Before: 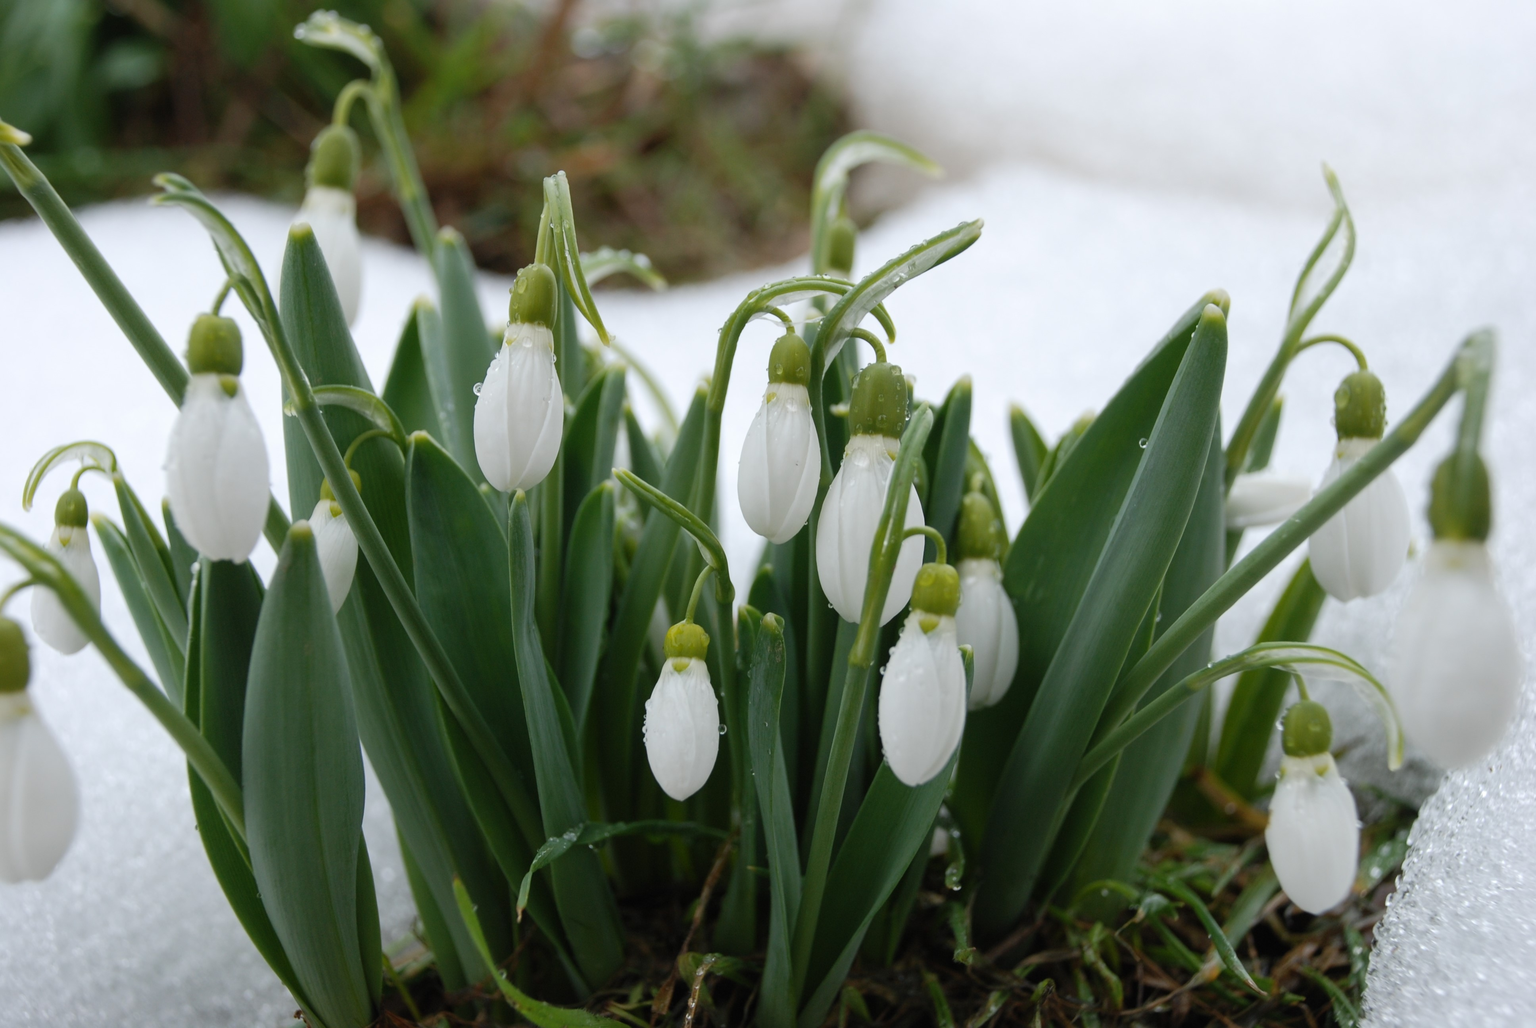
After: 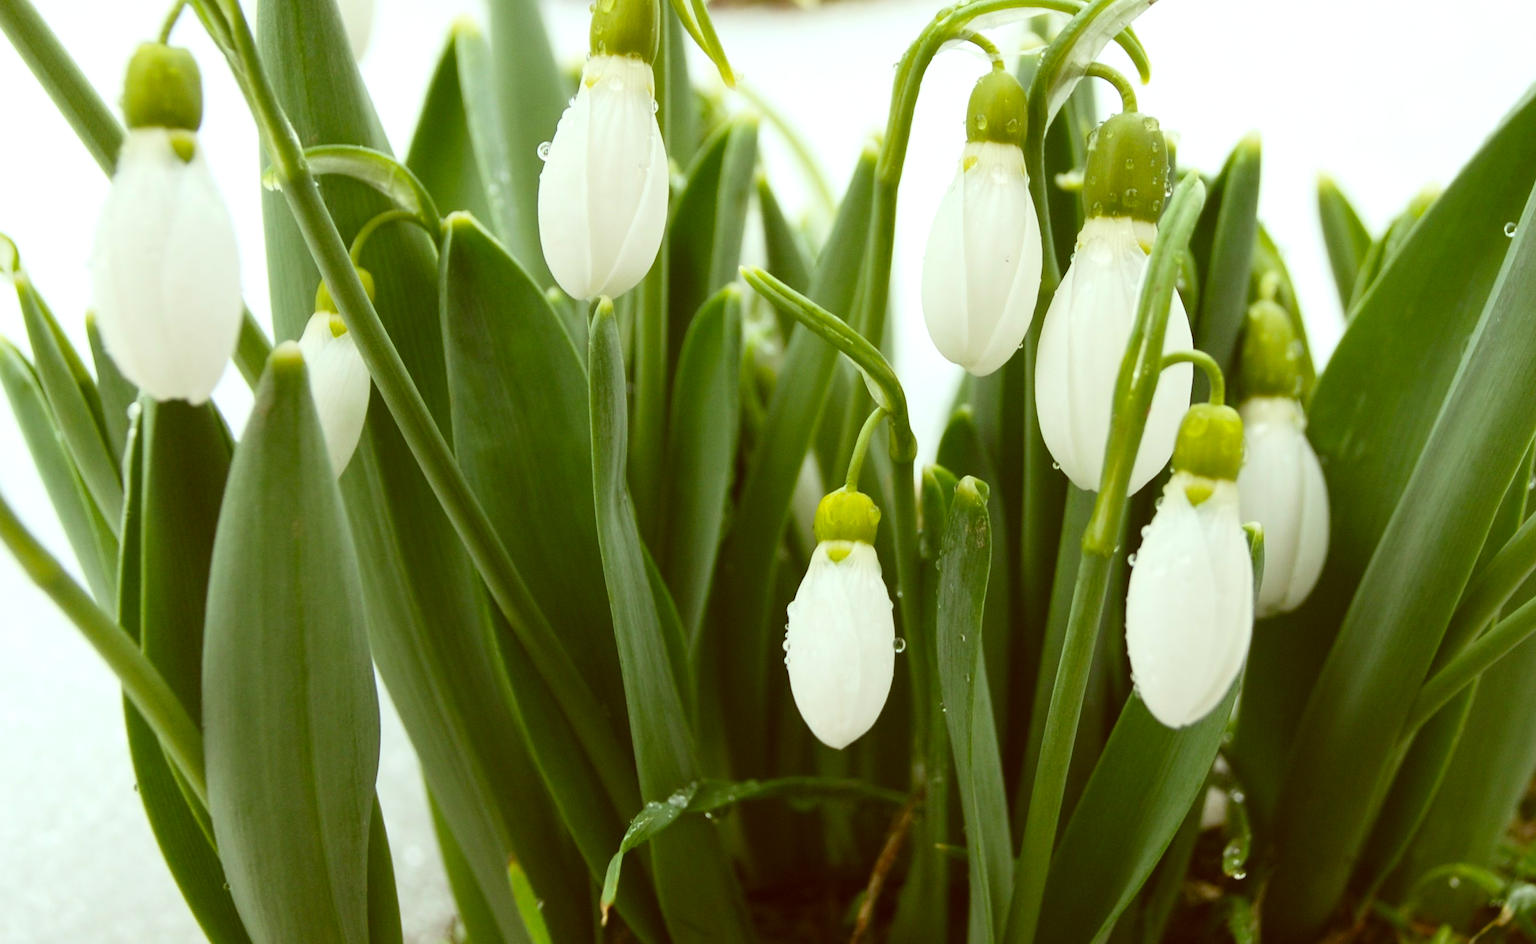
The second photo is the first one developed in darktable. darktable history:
crop: left 6.736%, top 27.765%, right 24.371%, bottom 8.941%
exposure: black level correction 0, exposure 0.5 EV, compensate exposure bias true, compensate highlight preservation false
color correction: highlights a* -5.3, highlights b* 9.8, shadows a* 9.75, shadows b* 24.27
contrast brightness saturation: contrast 0.199, brightness 0.168, saturation 0.223
